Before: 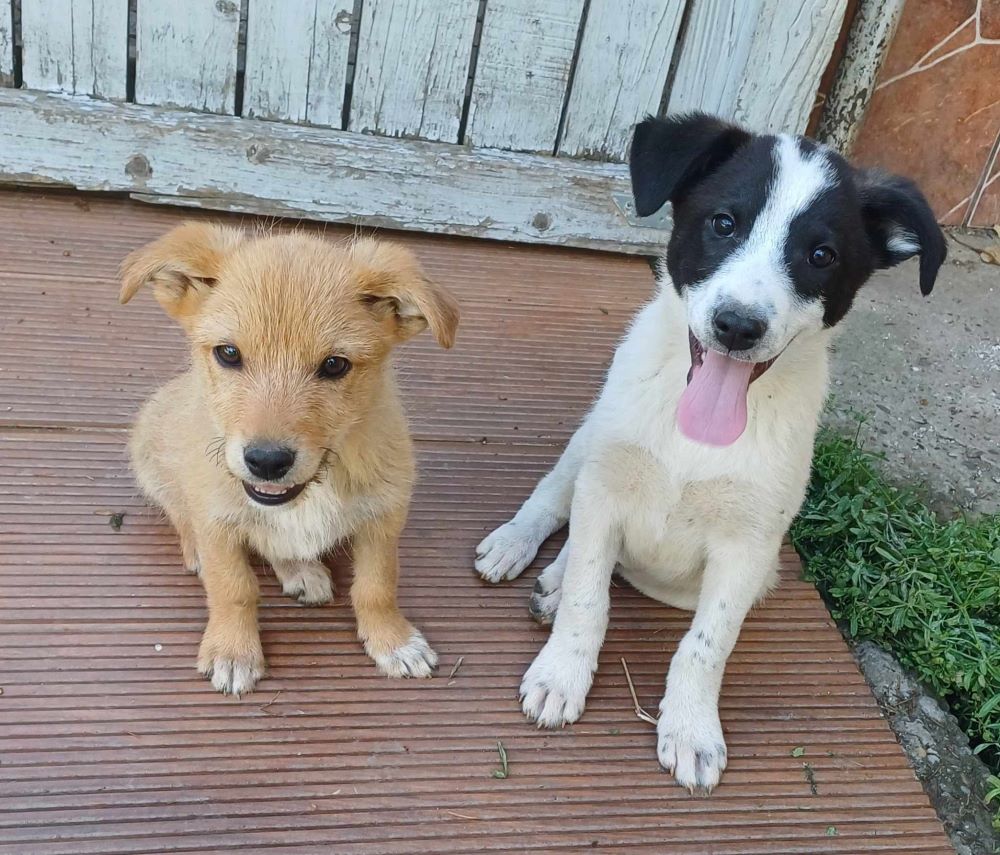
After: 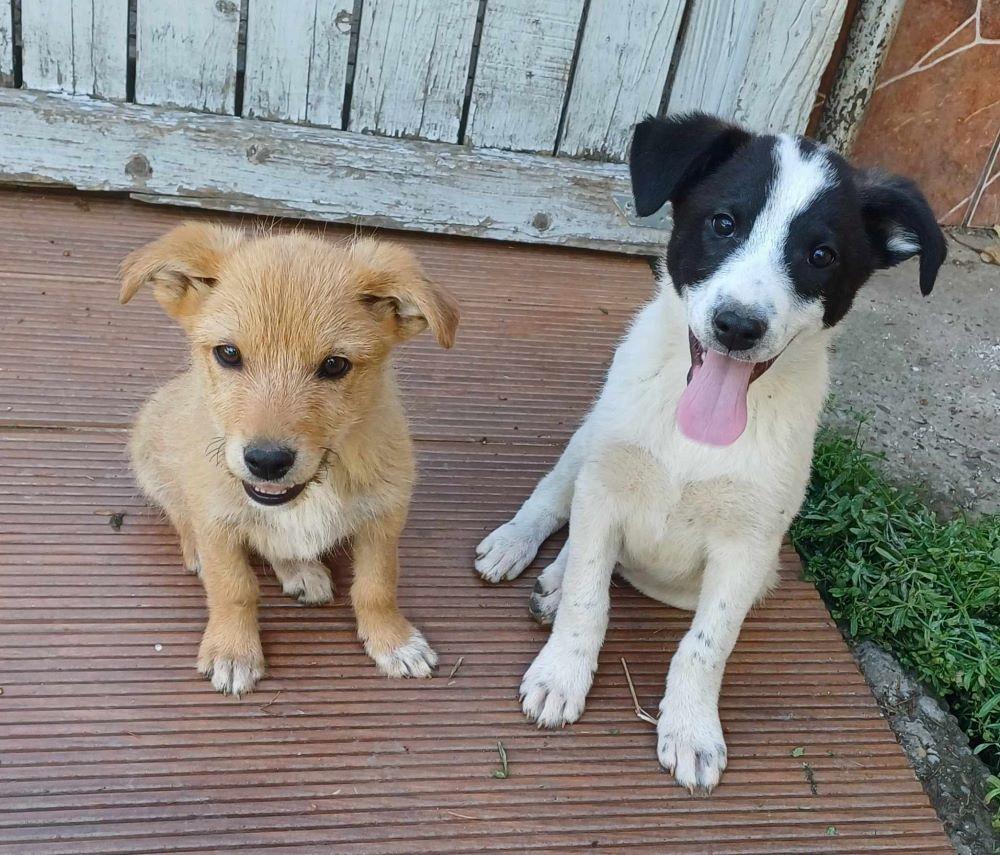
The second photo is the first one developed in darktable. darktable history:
contrast brightness saturation: contrast 0.035, brightness -0.044
